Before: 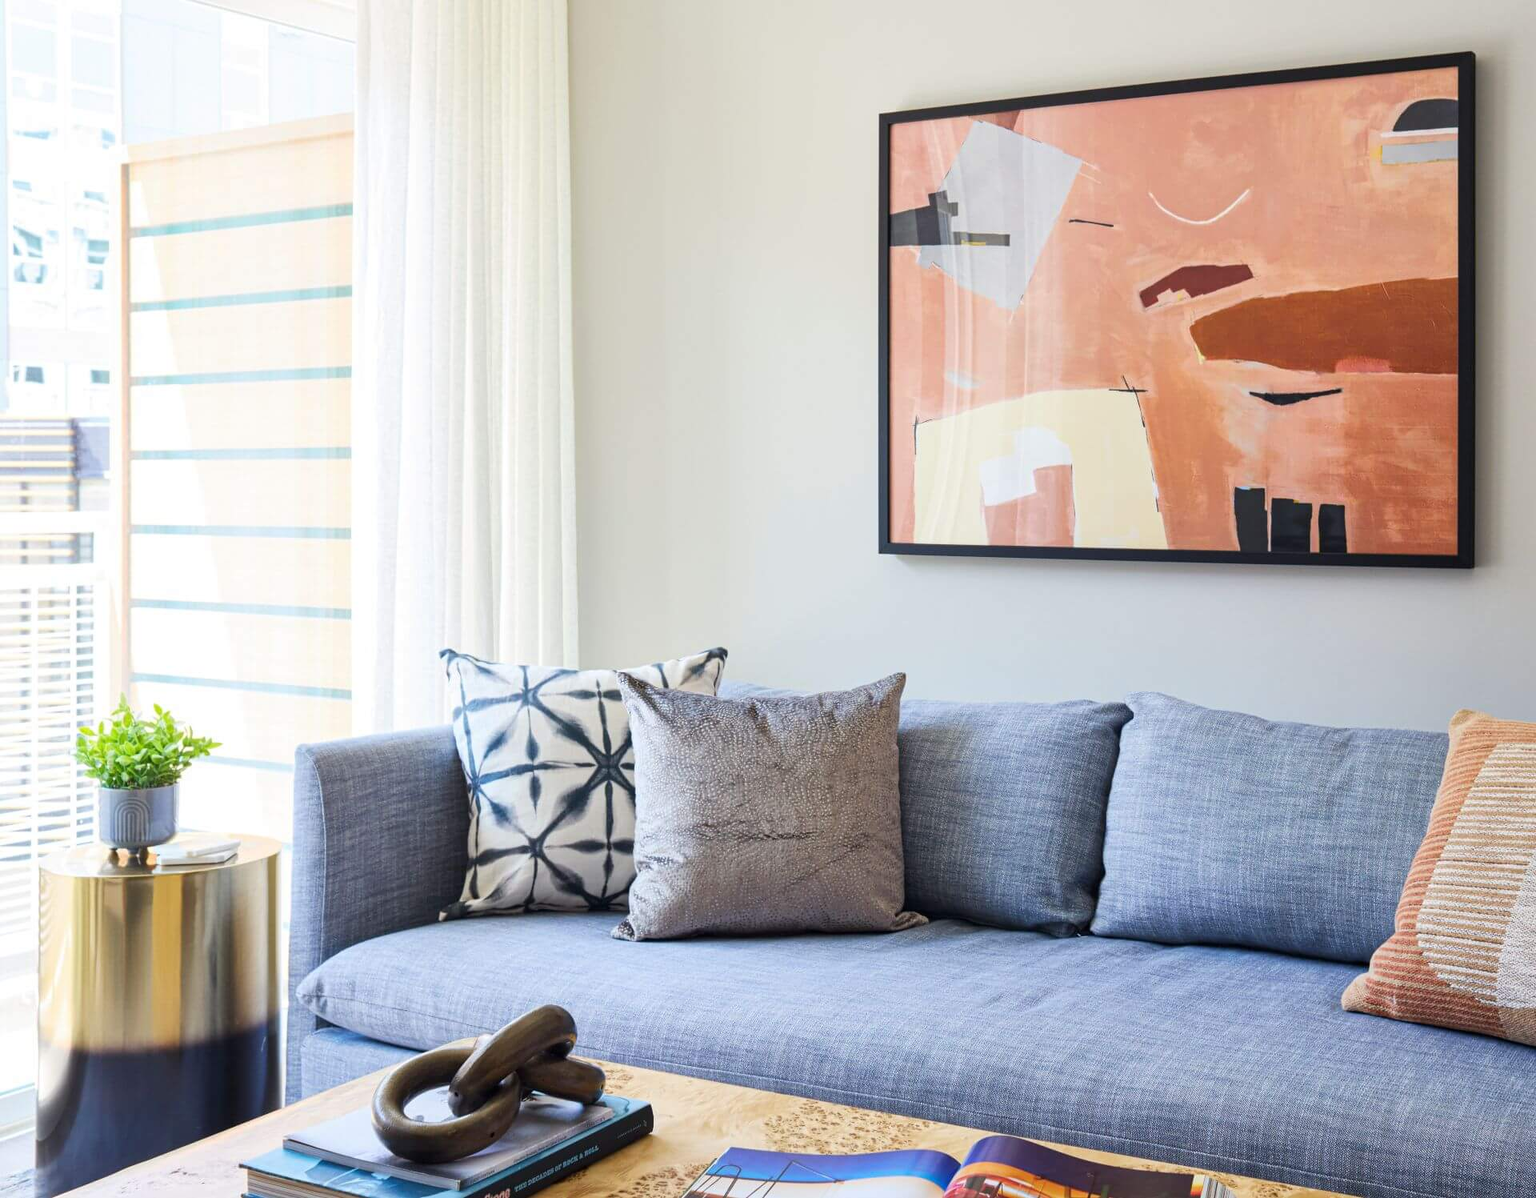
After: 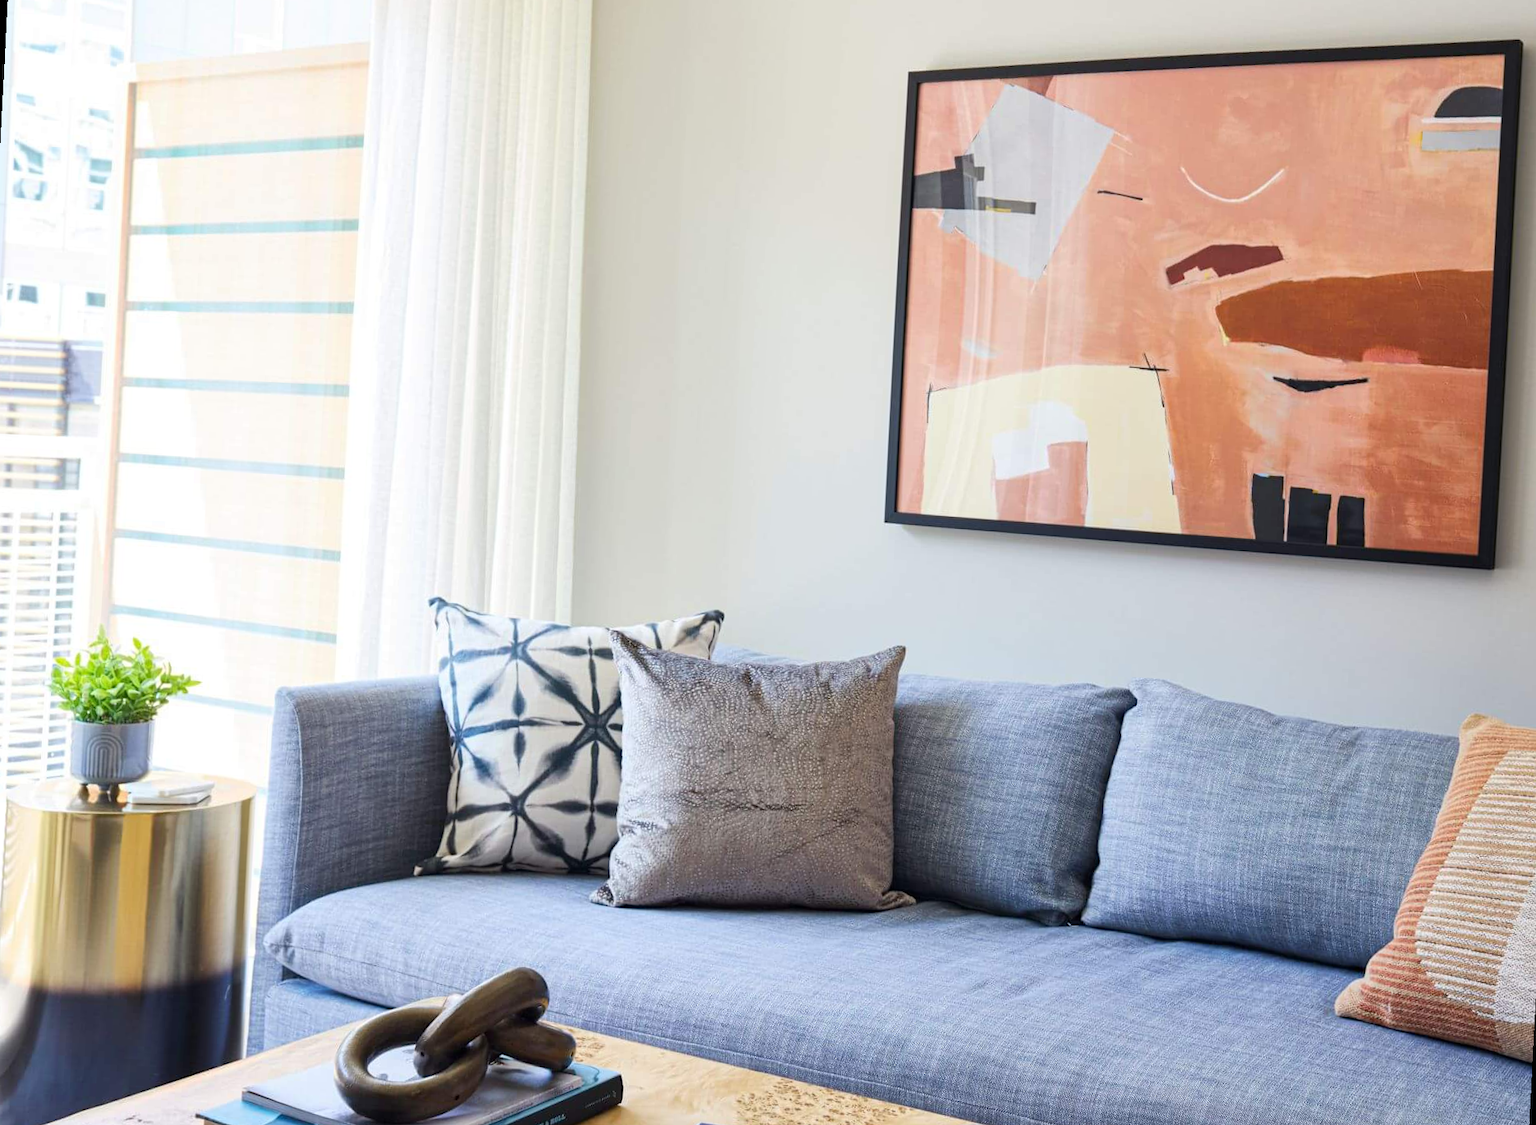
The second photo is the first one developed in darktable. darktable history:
rotate and perspective: rotation 3°, crop left 0.031, crop right 0.969, crop top 0.07, crop bottom 0.93
